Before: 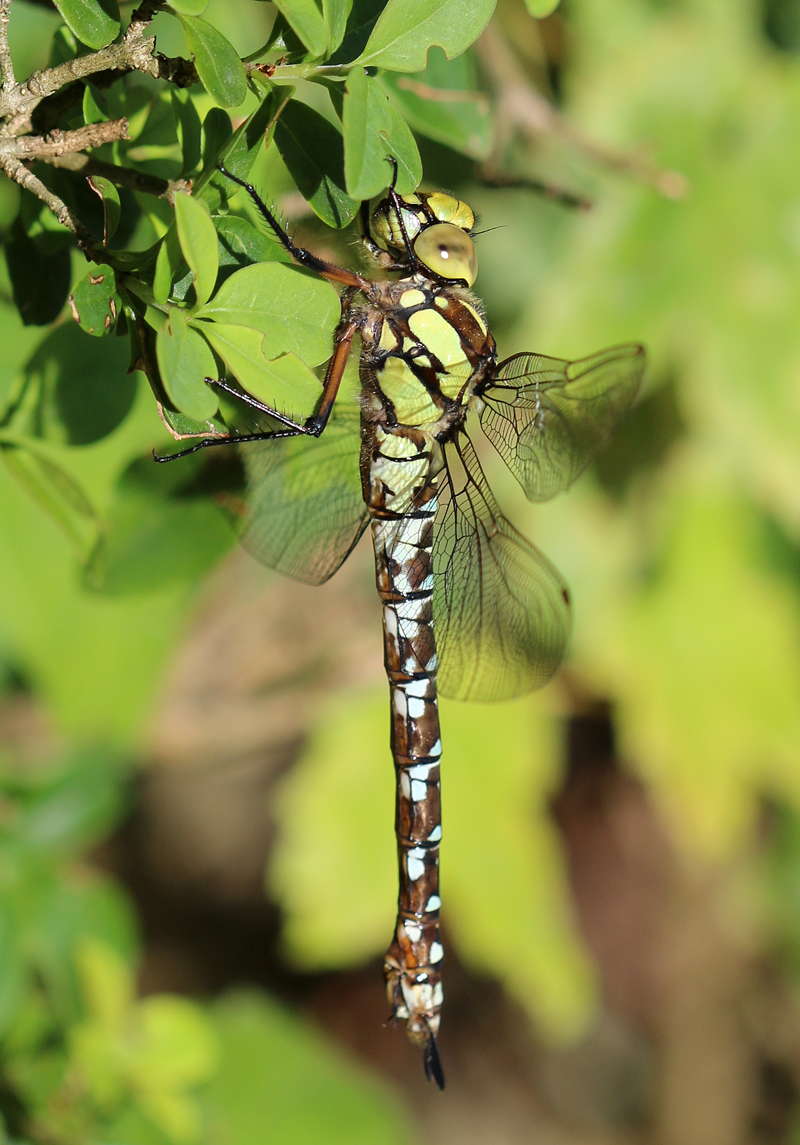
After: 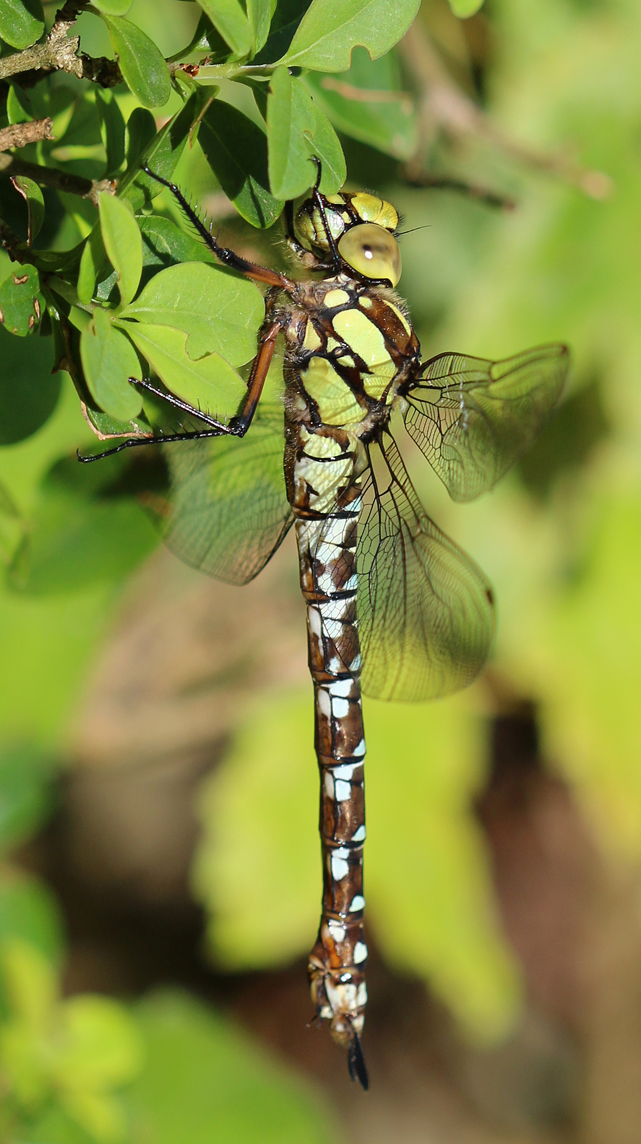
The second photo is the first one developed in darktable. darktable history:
crop and rotate: left 9.597%, right 10.195%
contrast brightness saturation: contrast -0.02, brightness -0.01, saturation 0.03
